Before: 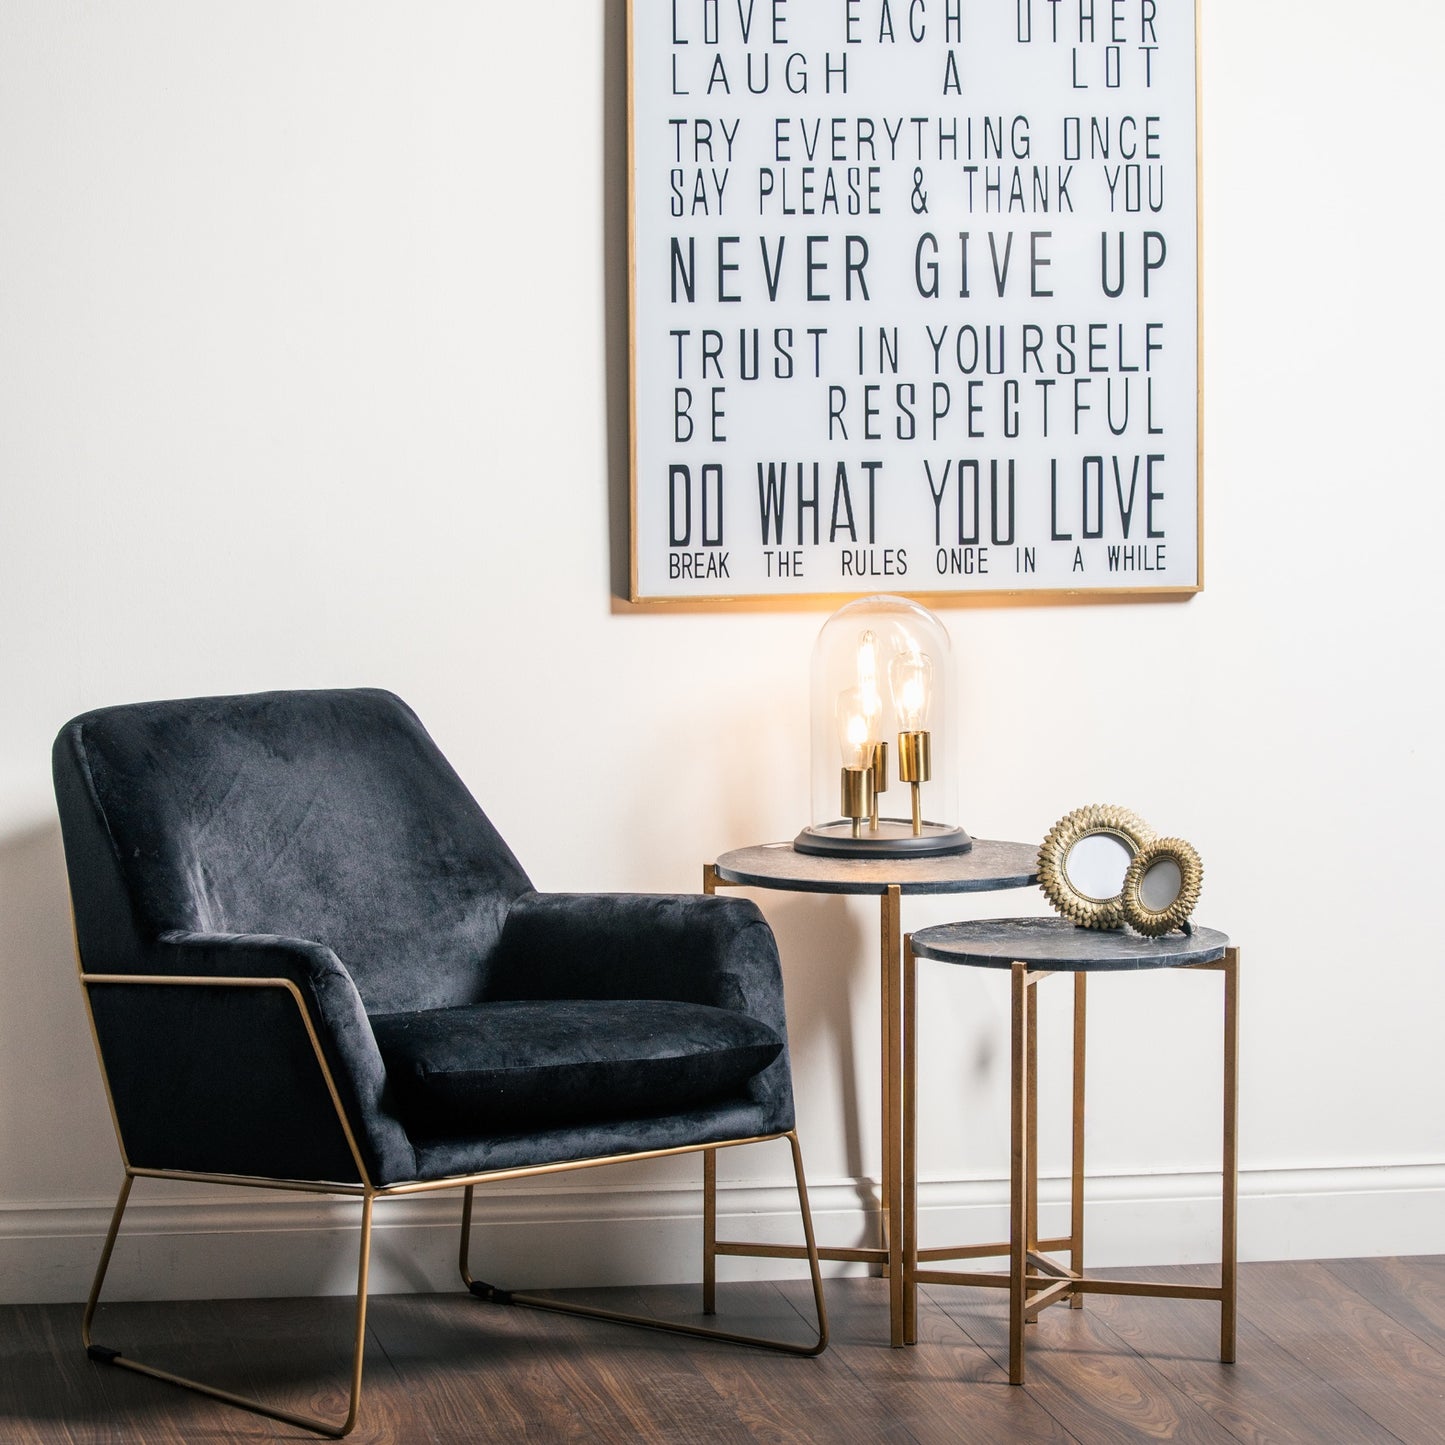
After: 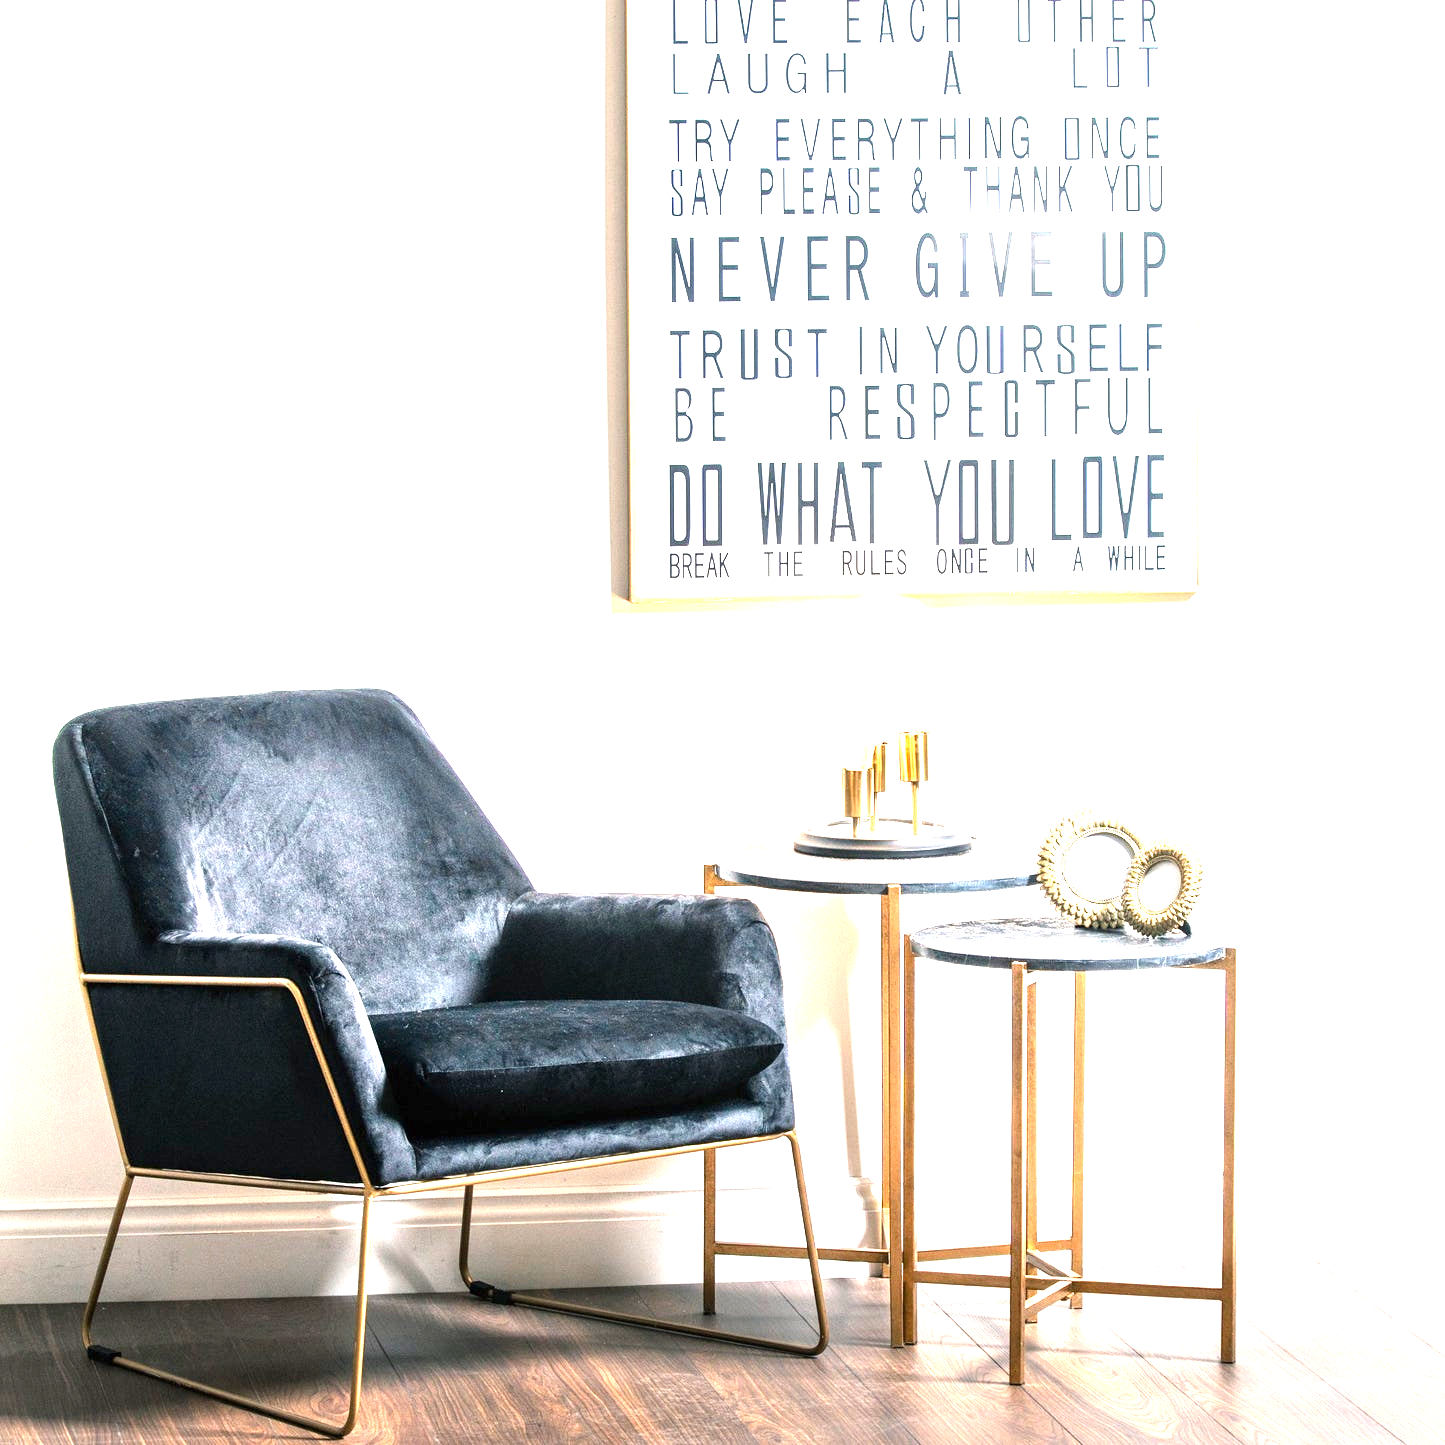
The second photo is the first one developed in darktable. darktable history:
exposure: exposure 1.223 EV, compensate highlight preservation false
levels: levels [0, 0.374, 0.749]
